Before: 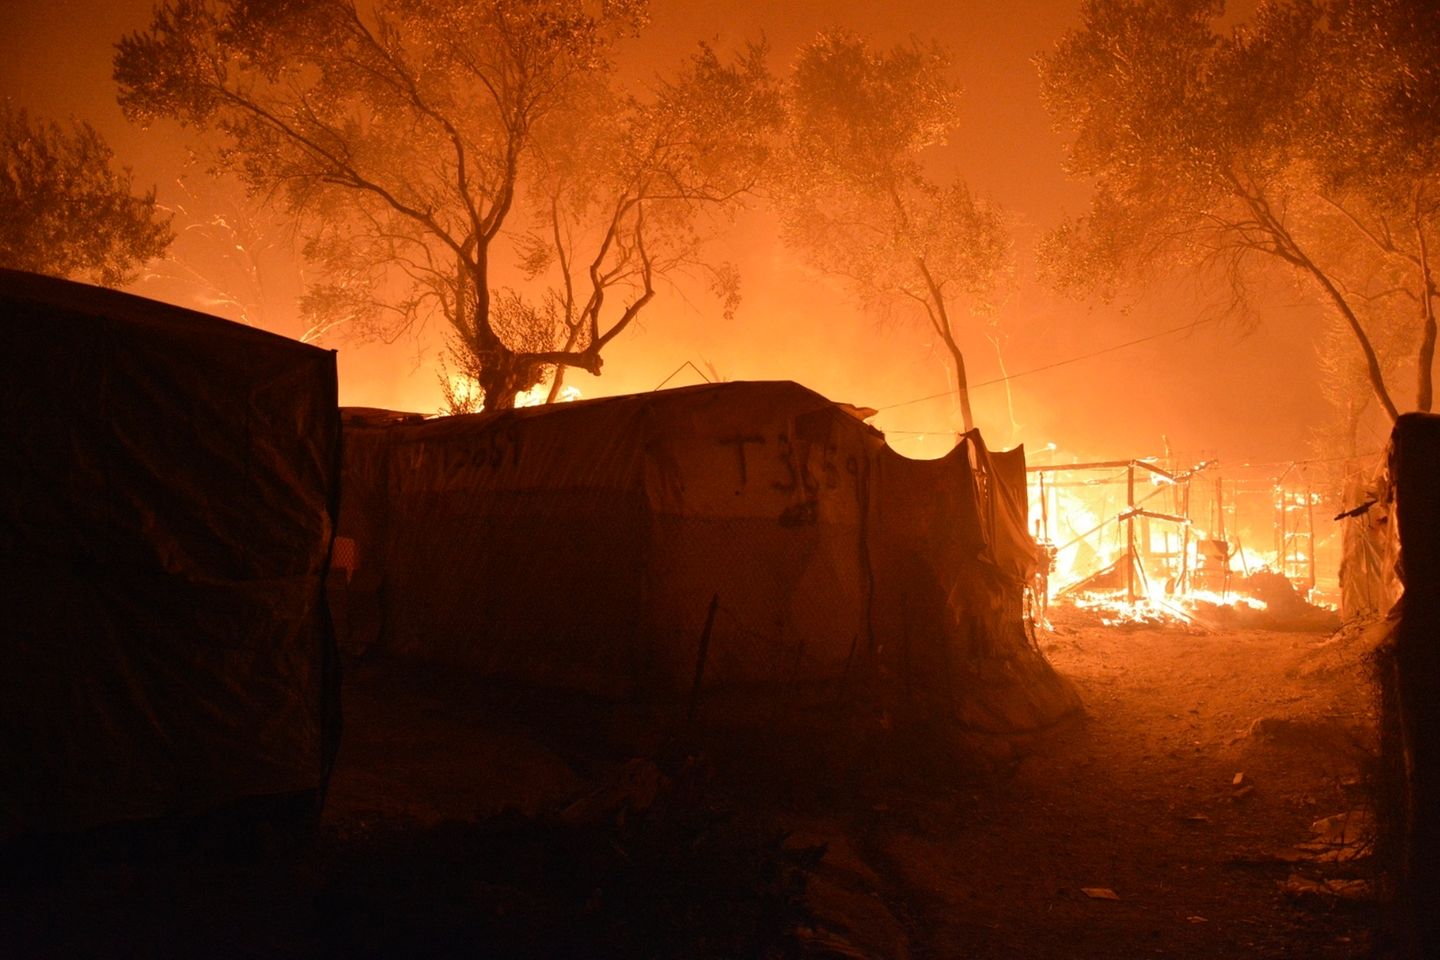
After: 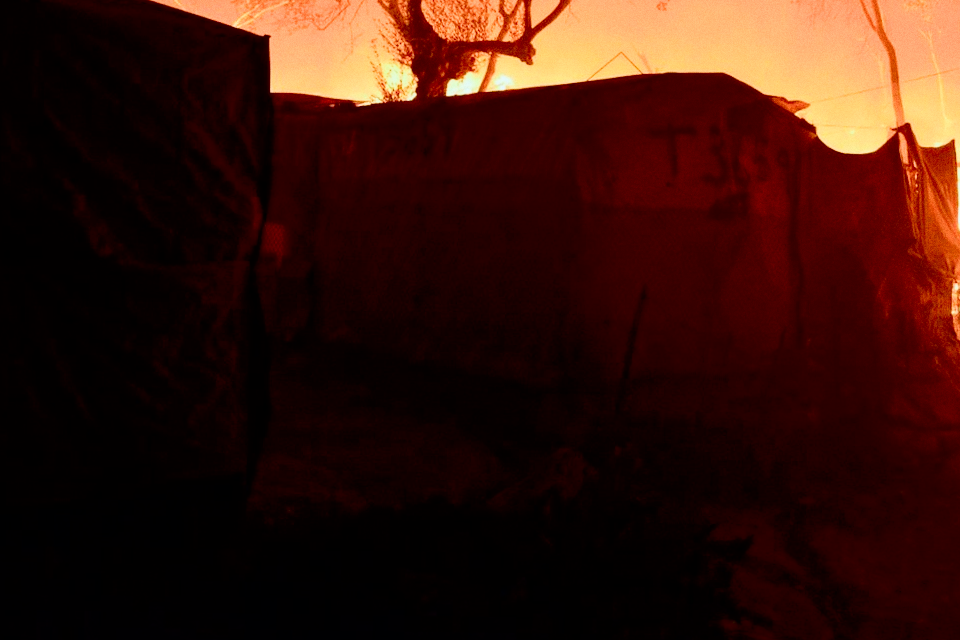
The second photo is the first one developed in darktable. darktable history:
contrast brightness saturation: contrast 0.22, brightness -0.19, saturation 0.24
color calibration: illuminant F (fluorescent), F source F9 (Cool White Deluxe 4150 K) – high CRI, x 0.374, y 0.373, temperature 4158.34 K
color balance rgb: shadows lift › luminance -10%, highlights gain › luminance 10%, saturation formula JzAzBz (2021)
filmic rgb: black relative exposure -7.65 EV, white relative exposure 4.56 EV, hardness 3.61
crop and rotate: angle -0.82°, left 3.85%, top 31.828%, right 27.992%
grain: coarseness 22.88 ISO
exposure: exposure 1 EV, compensate highlight preservation false
